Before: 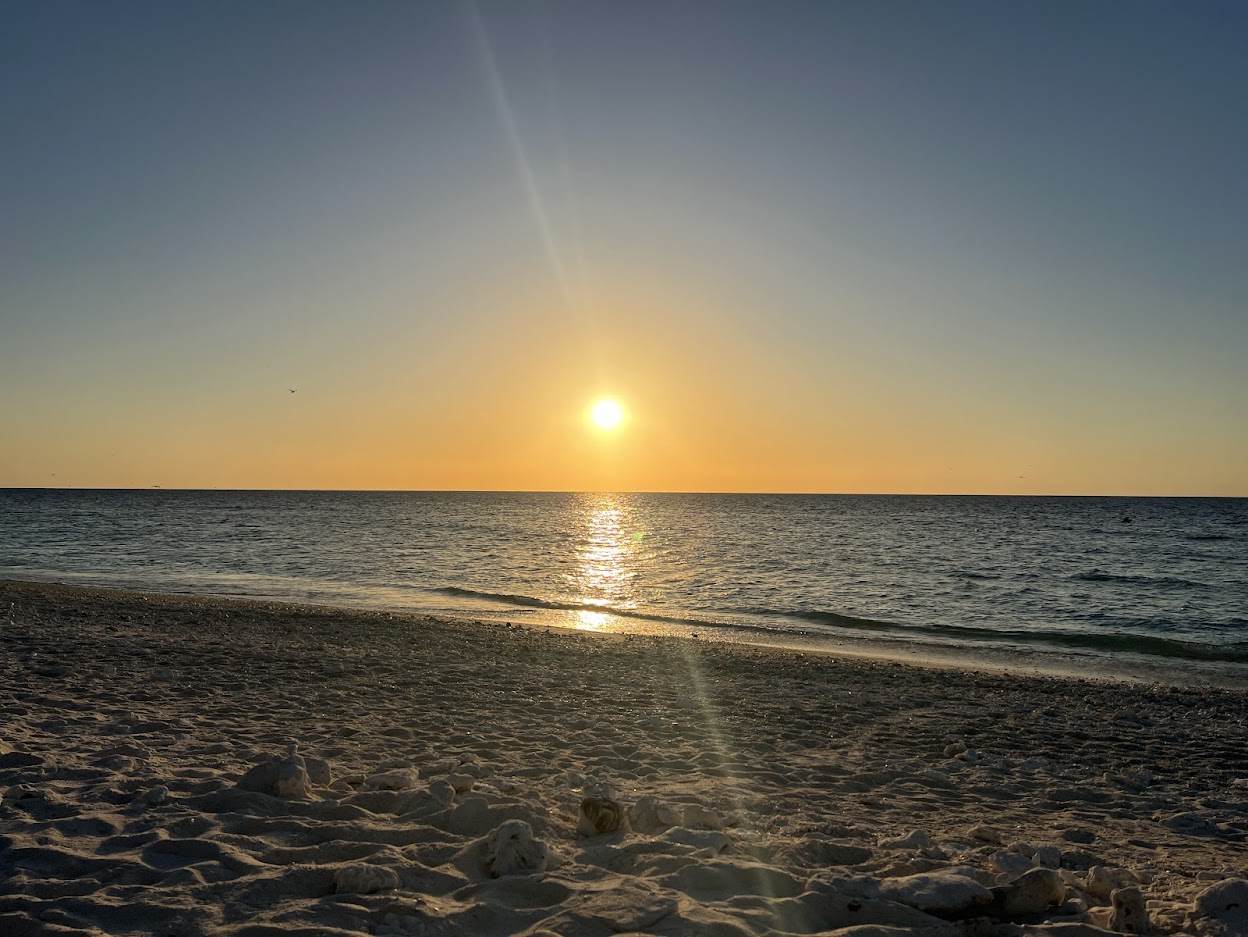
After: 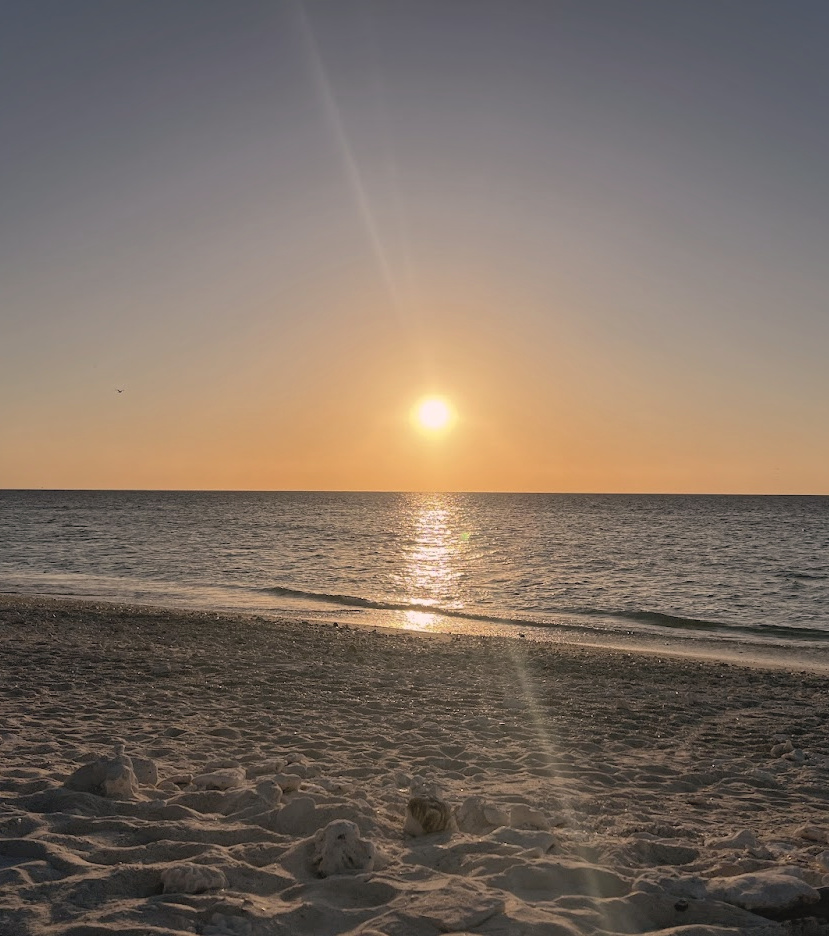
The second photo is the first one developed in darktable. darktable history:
contrast brightness saturation: contrast -0.056, saturation -0.407
crop and rotate: left 13.866%, right 19.656%
color correction: highlights a* 7.32, highlights b* 3.93
shadows and highlights: on, module defaults
